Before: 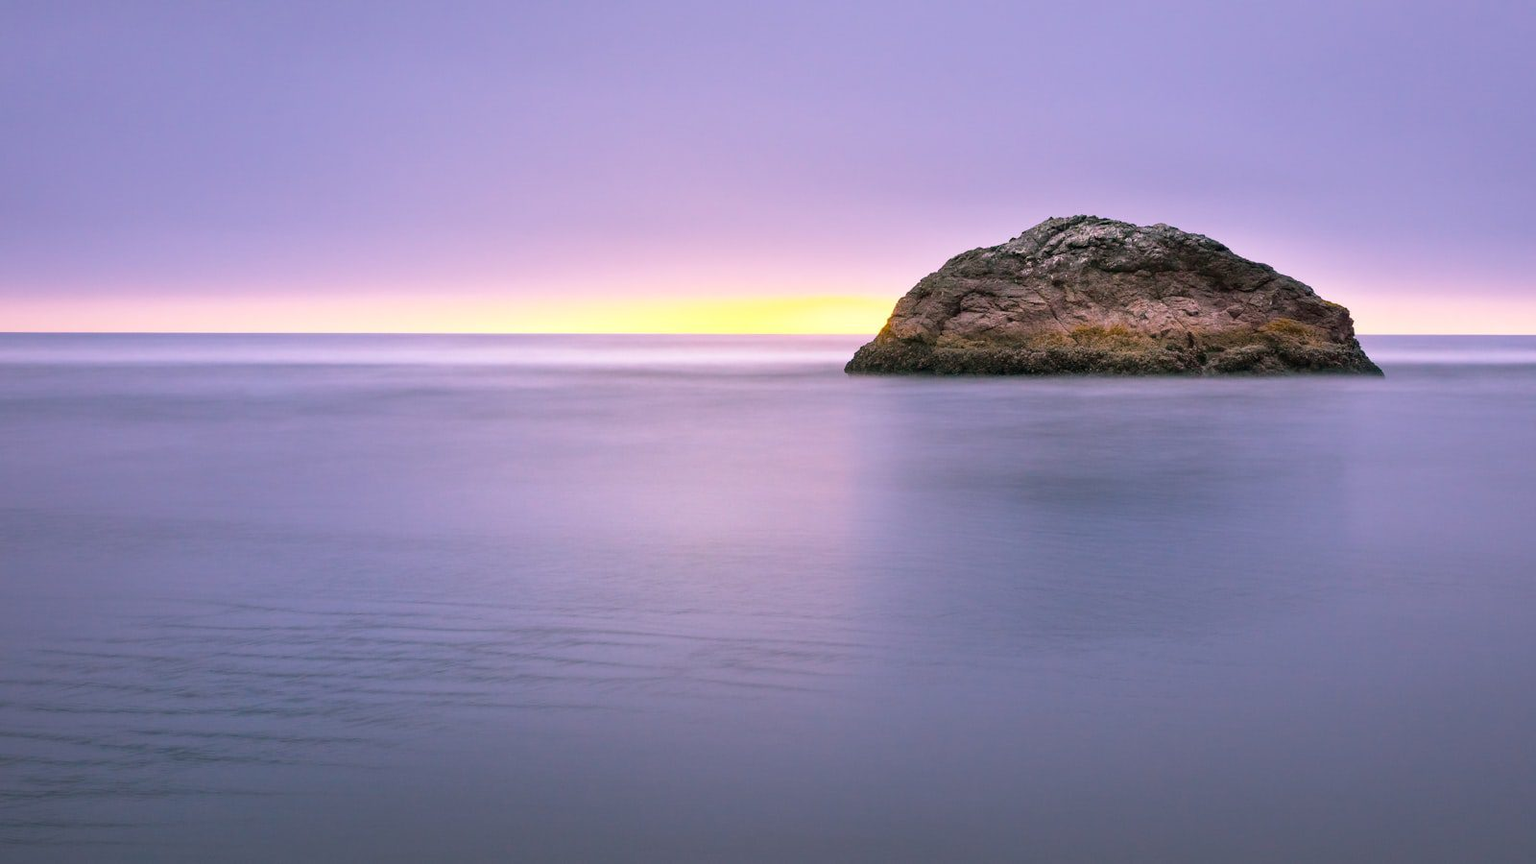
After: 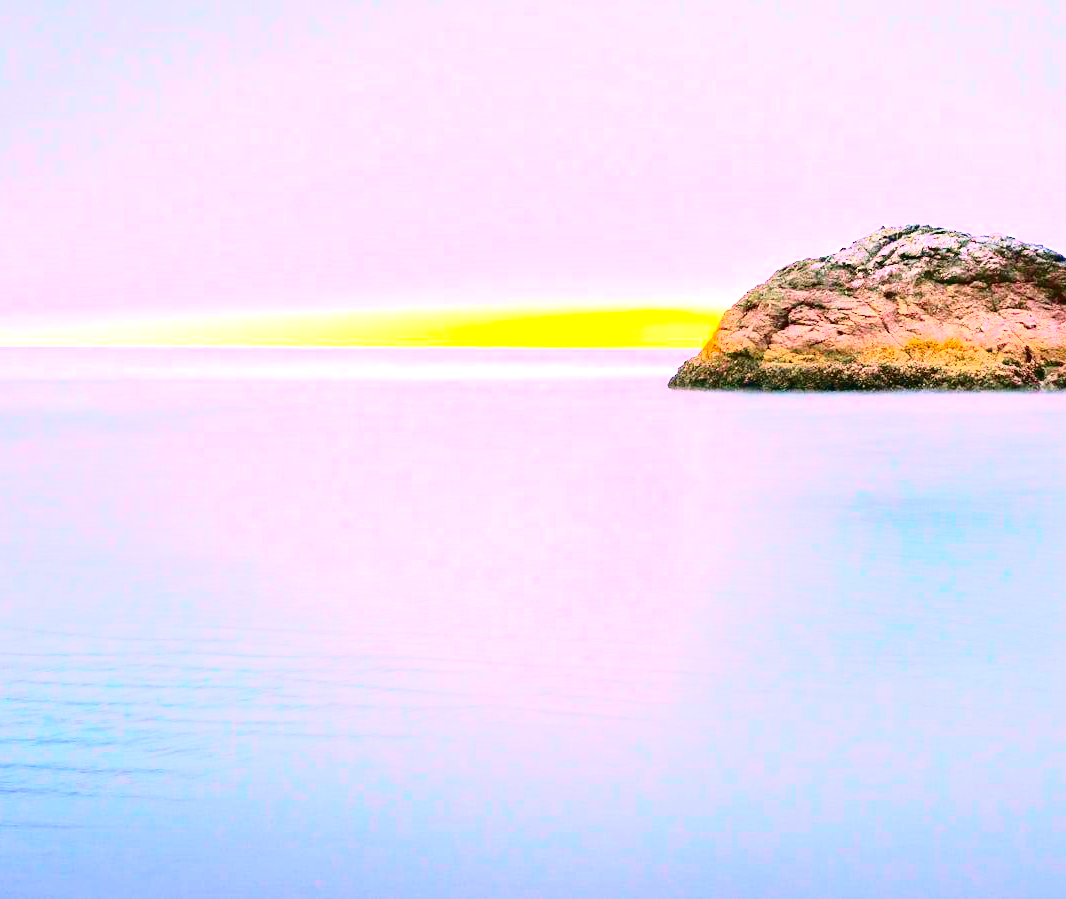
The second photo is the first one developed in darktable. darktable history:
contrast brightness saturation: contrast 0.26, brightness 0.018, saturation 0.874
tone curve: curves: ch0 [(0, 0.021) (0.049, 0.044) (0.152, 0.14) (0.328, 0.377) (0.473, 0.543) (0.641, 0.705) (0.85, 0.894) (1, 0.969)]; ch1 [(0, 0) (0.302, 0.331) (0.433, 0.432) (0.472, 0.47) (0.502, 0.503) (0.527, 0.521) (0.564, 0.58) (0.614, 0.626) (0.677, 0.701) (0.859, 0.885) (1, 1)]; ch2 [(0, 0) (0.33, 0.301) (0.447, 0.44) (0.487, 0.496) (0.502, 0.516) (0.535, 0.563) (0.565, 0.593) (0.608, 0.638) (1, 1)], color space Lab, independent channels, preserve colors none
crop and rotate: left 13.341%, right 20.007%
exposure: black level correction 0.001, exposure 1.825 EV, compensate exposure bias true, compensate highlight preservation false
